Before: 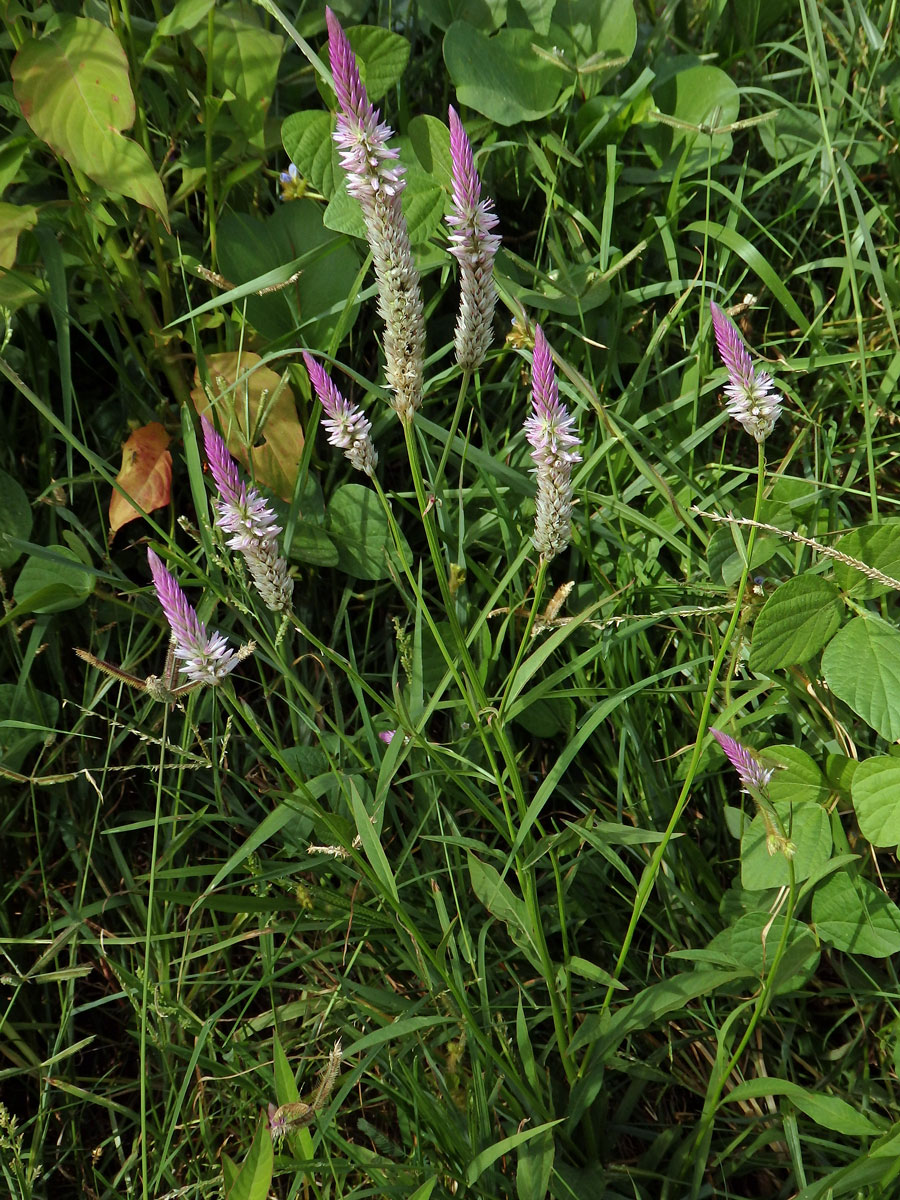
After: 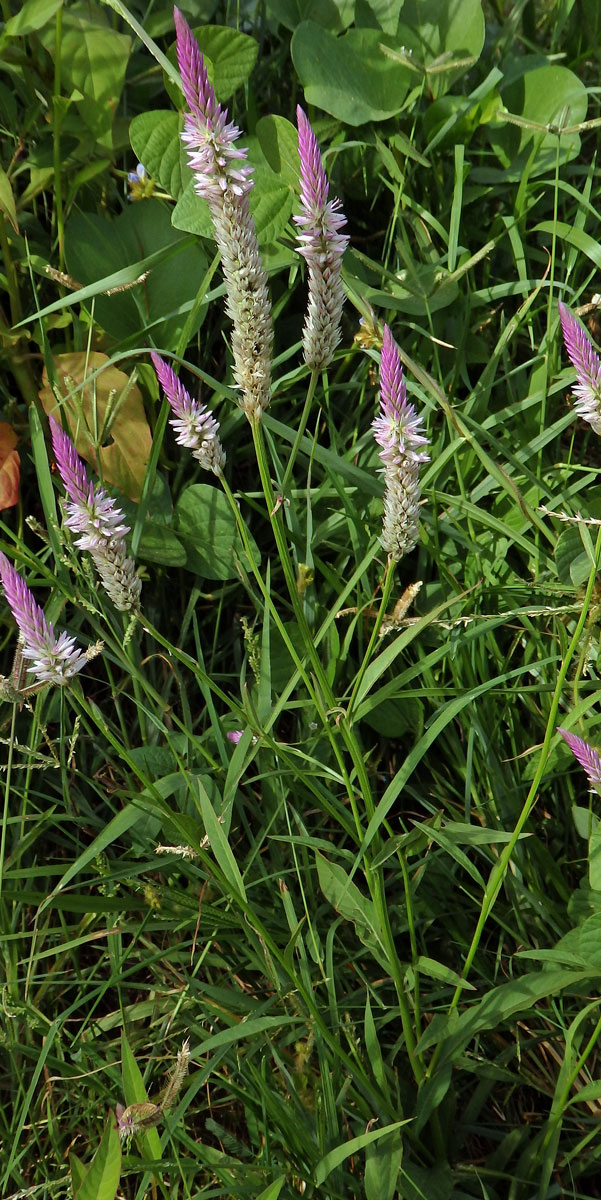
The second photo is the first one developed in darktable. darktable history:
crop: left 16.981%, right 16.147%
